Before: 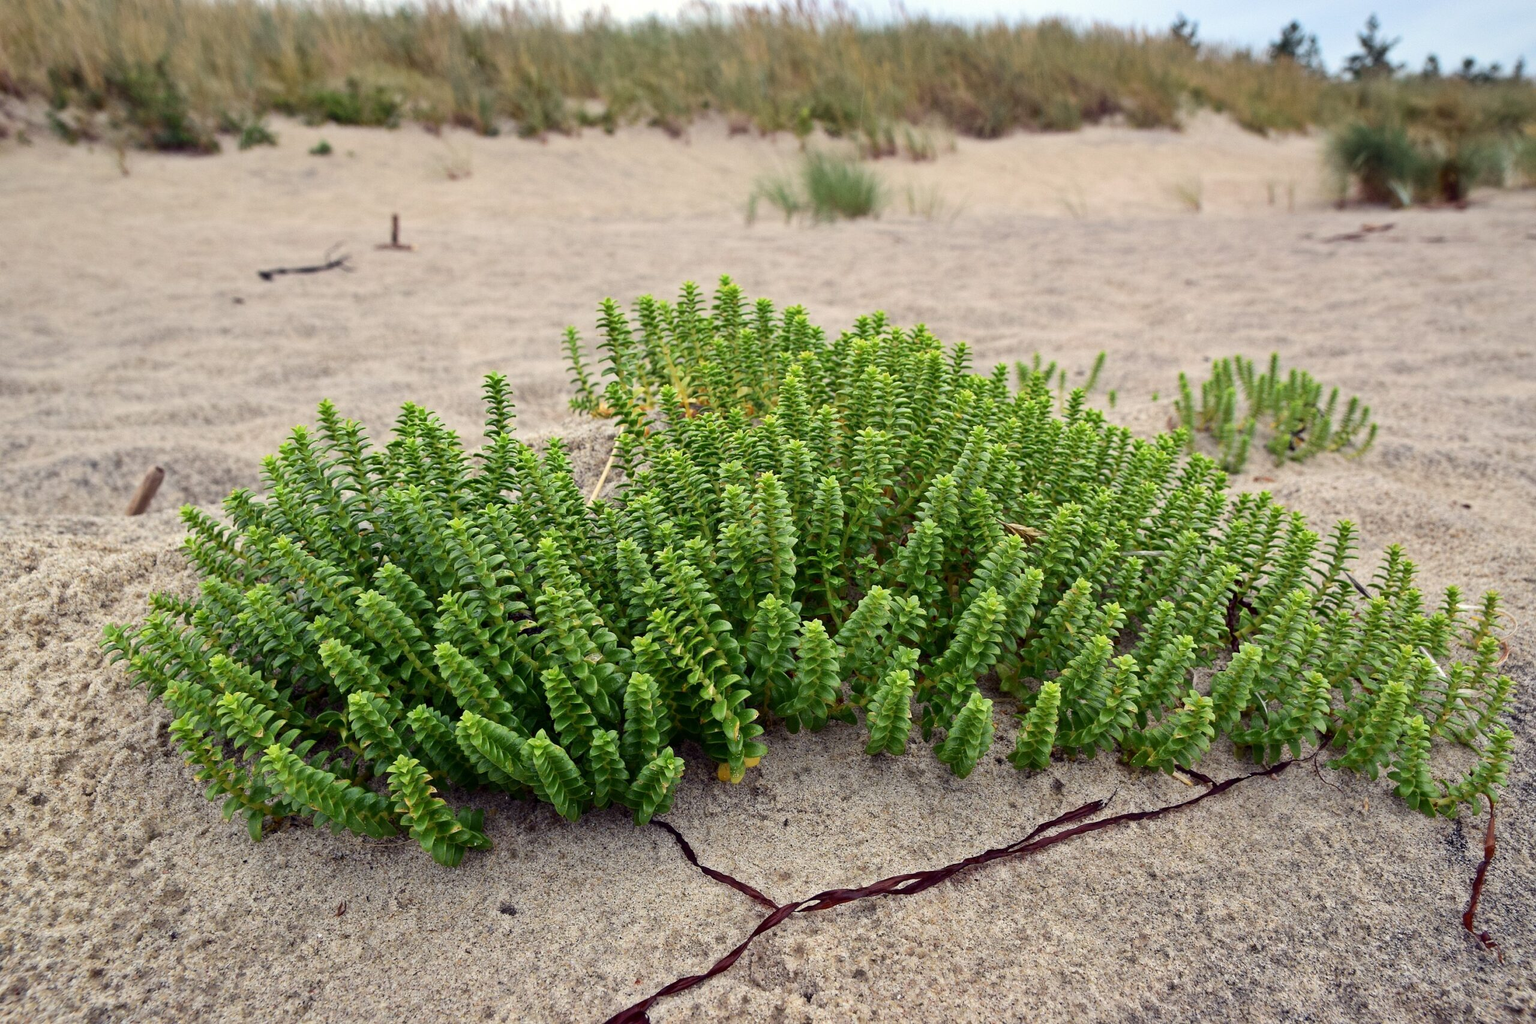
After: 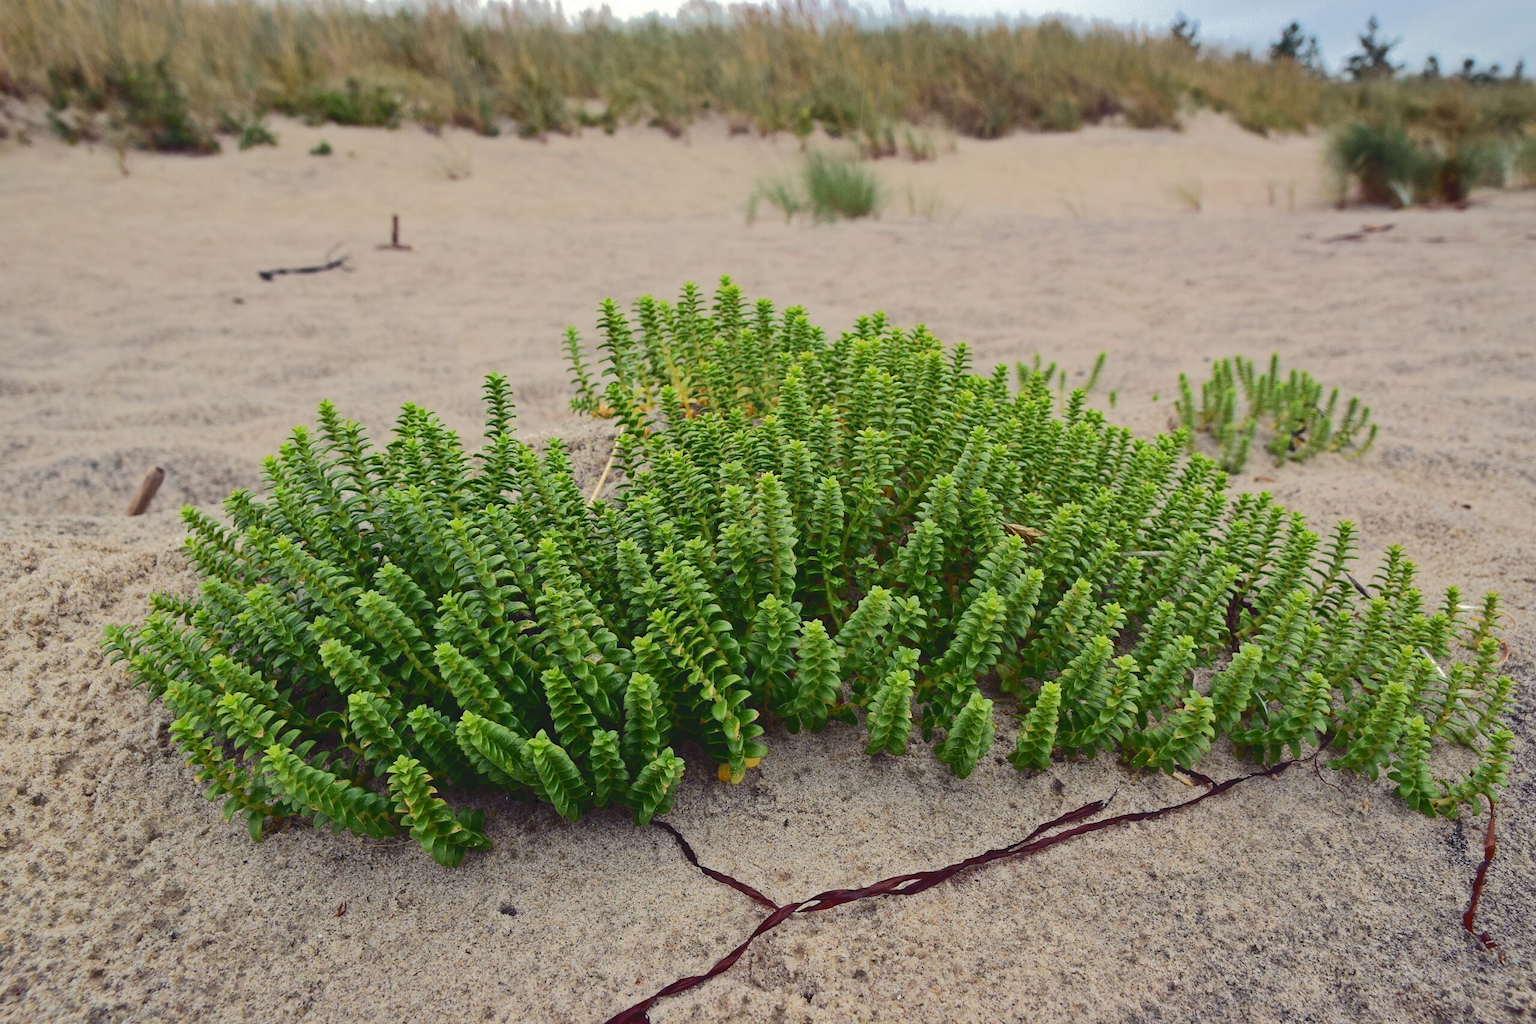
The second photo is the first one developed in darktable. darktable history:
tone curve: curves: ch0 [(0, 0) (0.003, 0.098) (0.011, 0.099) (0.025, 0.103) (0.044, 0.114) (0.069, 0.13) (0.1, 0.142) (0.136, 0.161) (0.177, 0.189) (0.224, 0.224) (0.277, 0.266) (0.335, 0.32) (0.399, 0.38) (0.468, 0.45) (0.543, 0.522) (0.623, 0.598) (0.709, 0.669) (0.801, 0.731) (0.898, 0.786) (1, 1)], color space Lab, independent channels, preserve colors none
